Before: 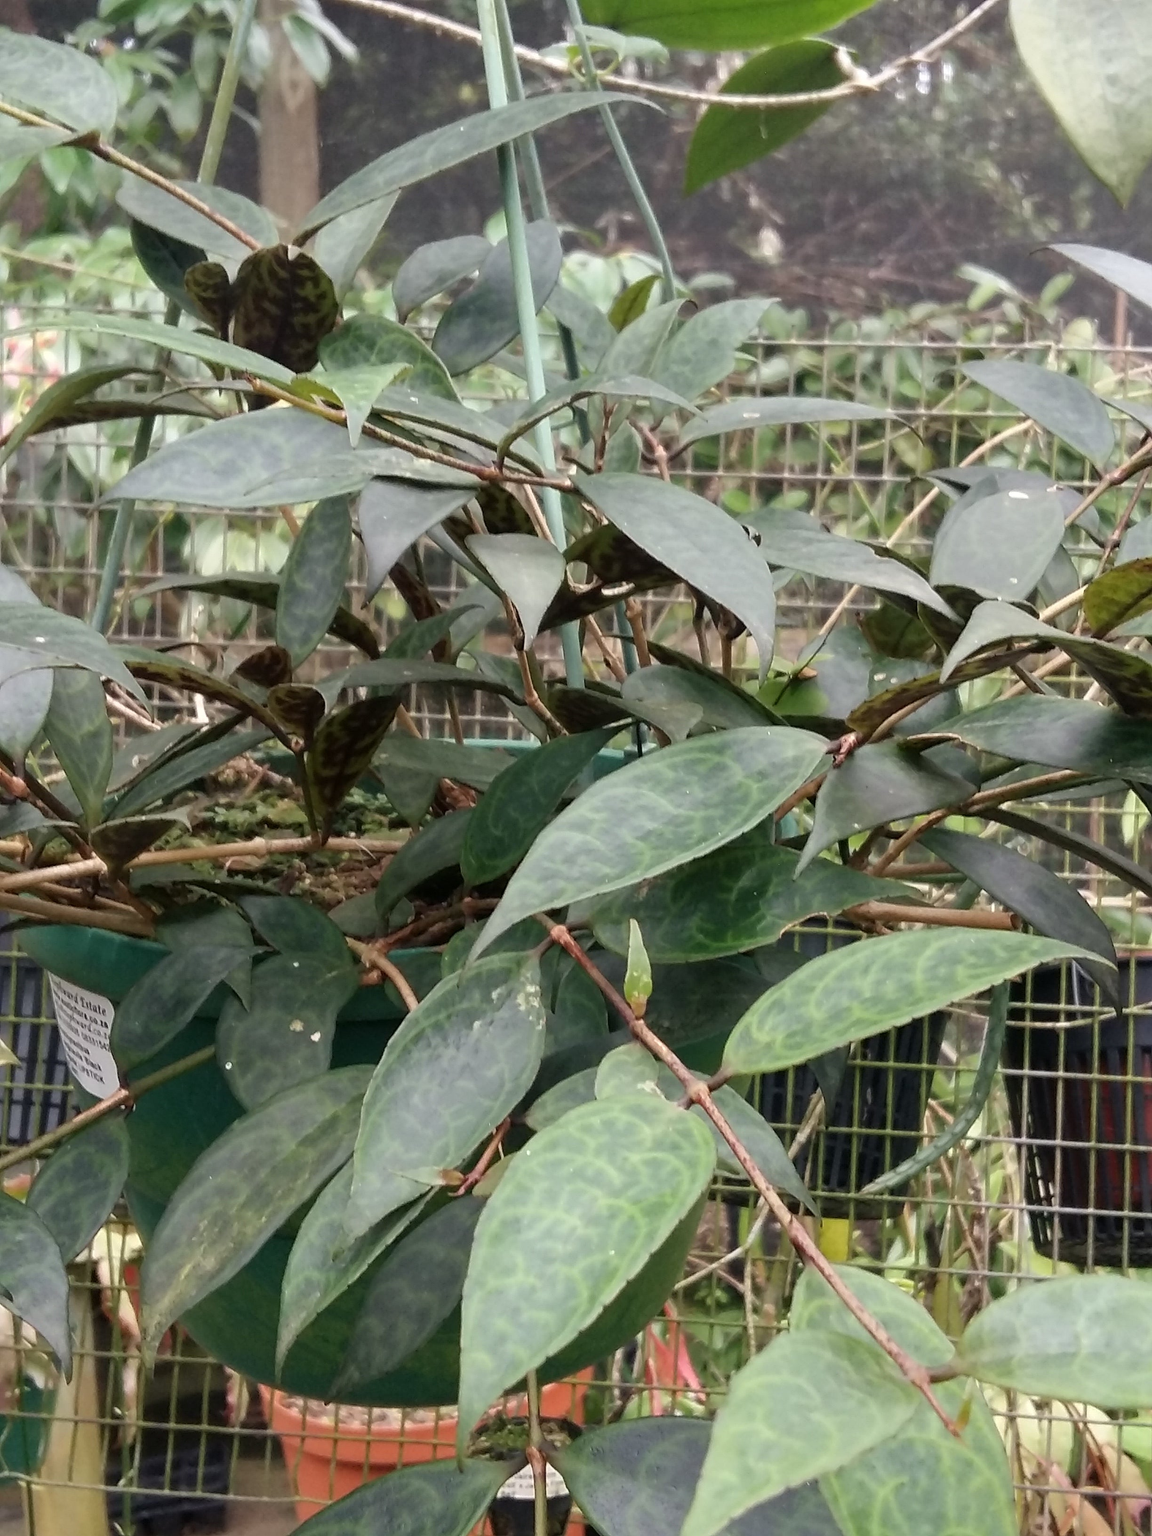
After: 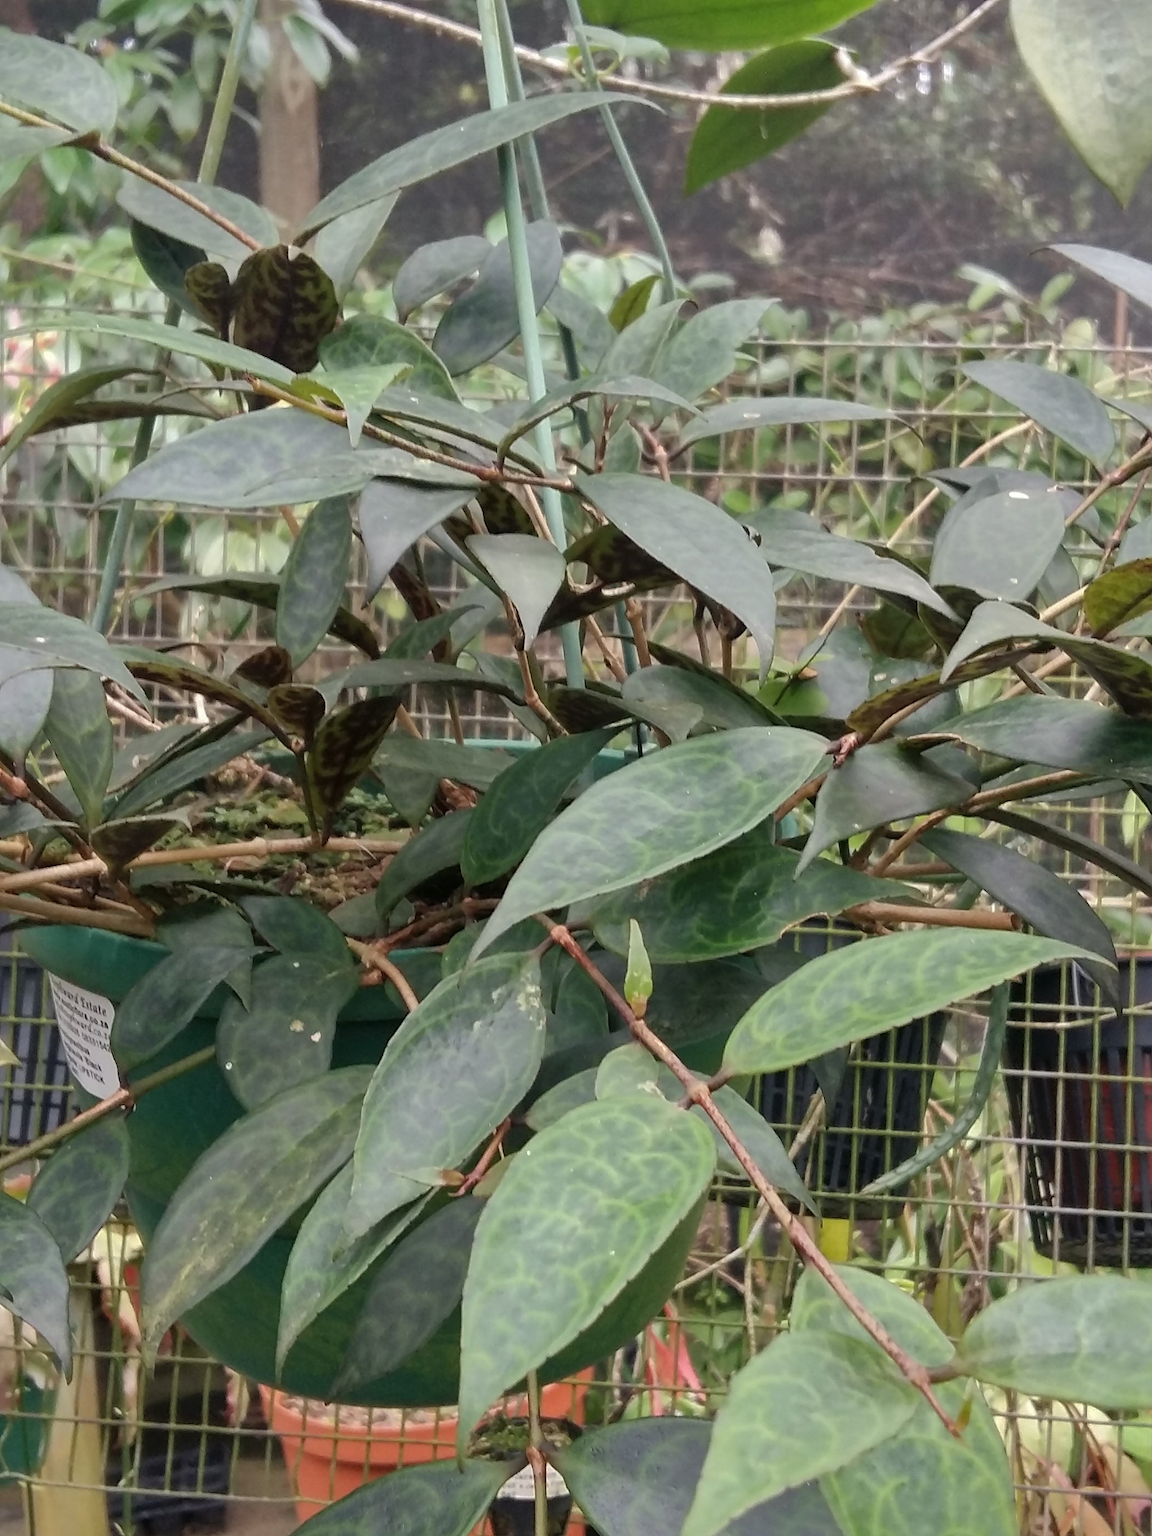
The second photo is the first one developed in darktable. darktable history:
shadows and highlights: shadows 40.12, highlights -59.78
